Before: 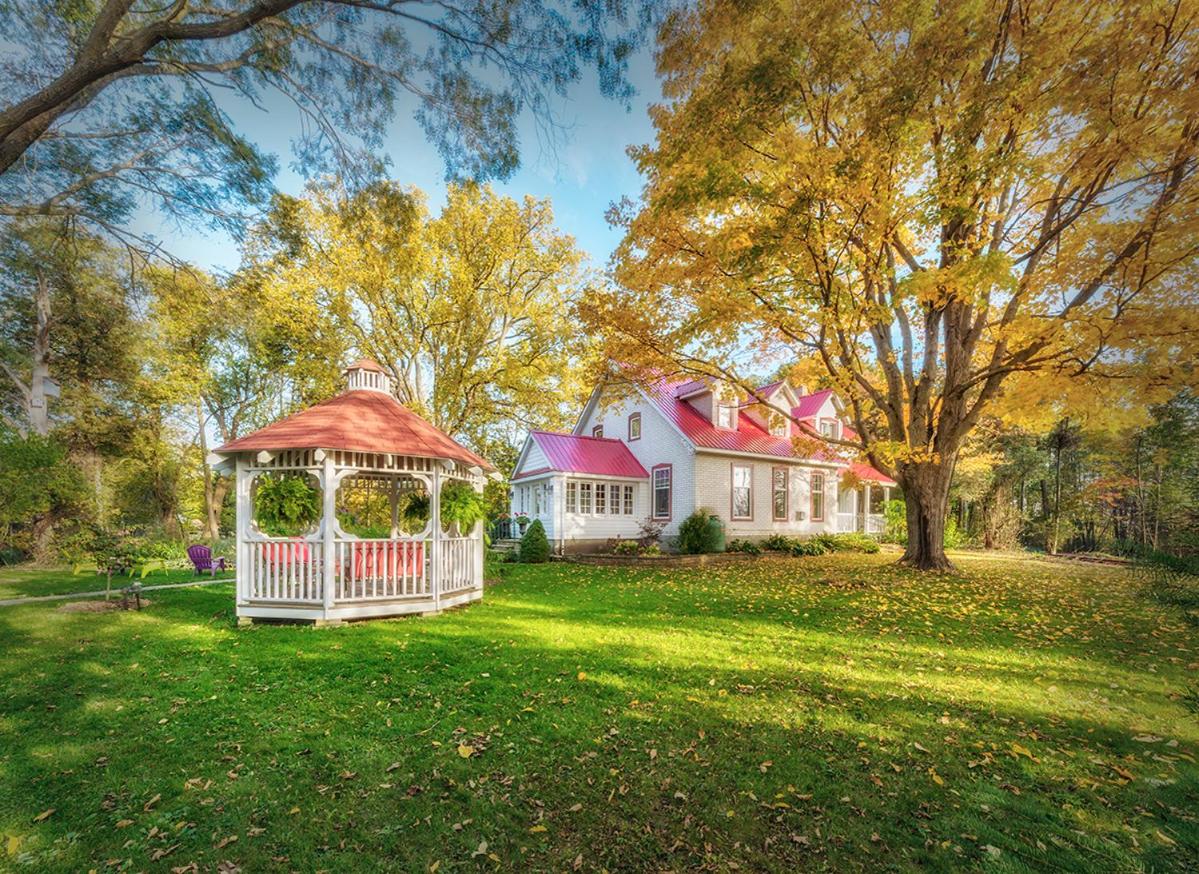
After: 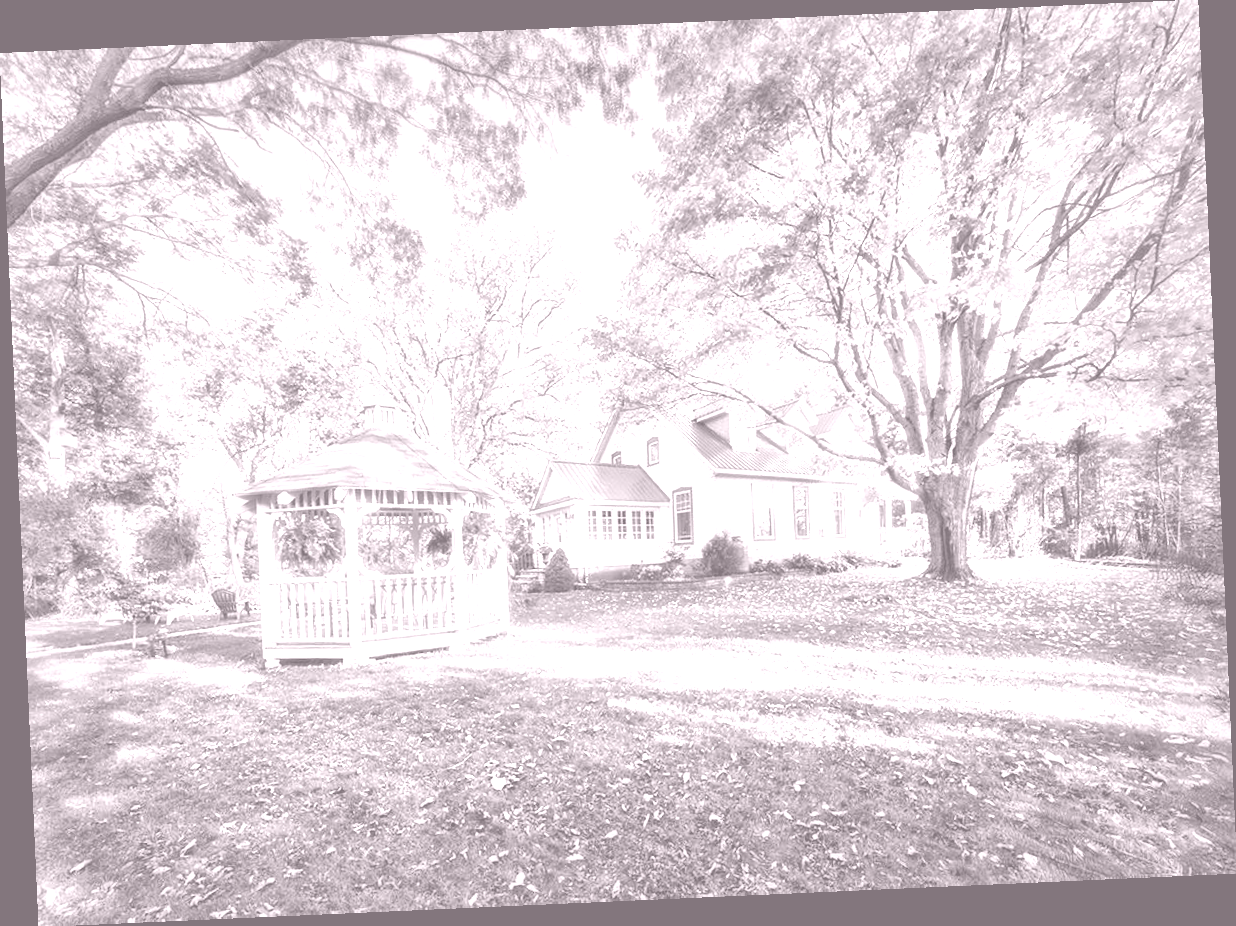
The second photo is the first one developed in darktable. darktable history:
colorize: hue 25.2°, saturation 83%, source mix 82%, lightness 79%, version 1
rotate and perspective: rotation -2.56°, automatic cropping off
local contrast: mode bilateral grid, contrast 20, coarseness 50, detail 161%, midtone range 0.2
